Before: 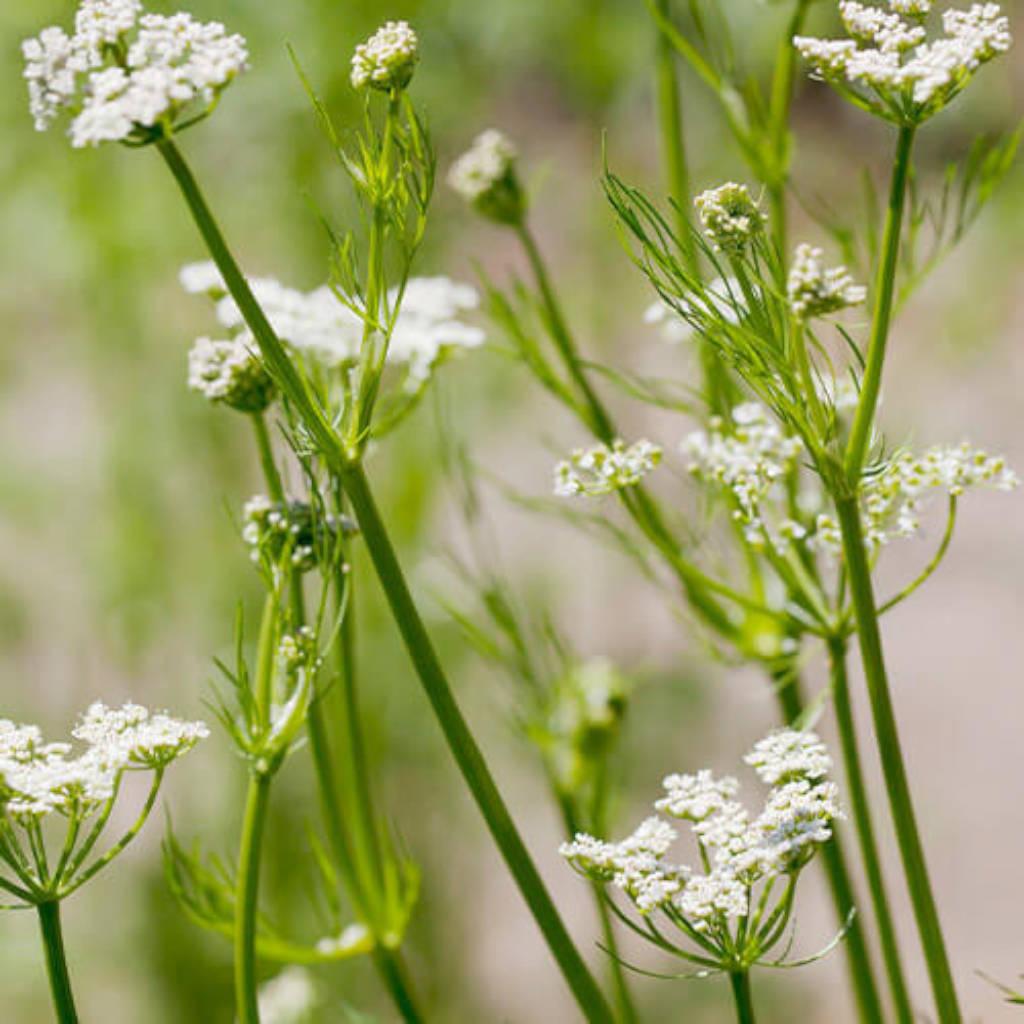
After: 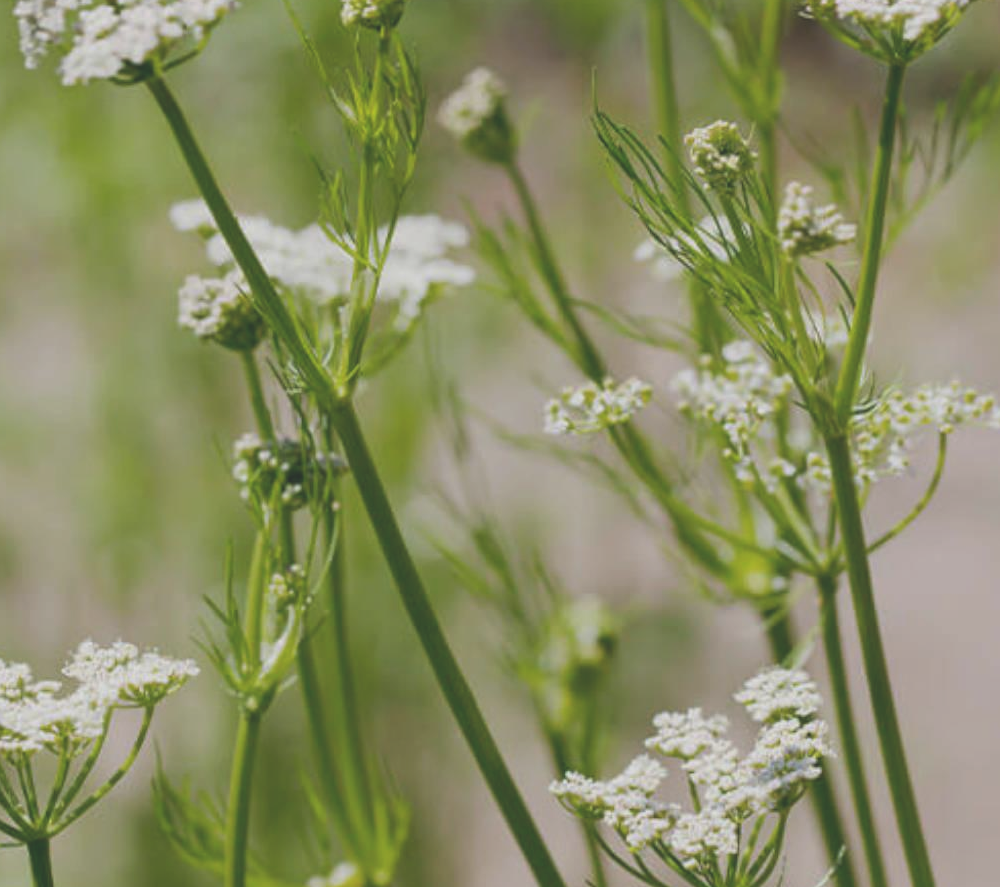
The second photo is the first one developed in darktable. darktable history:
crop: left 1.071%, top 6.13%, right 1.27%, bottom 7.152%
exposure: black level correction -0.035, exposure -0.496 EV, compensate highlight preservation false
